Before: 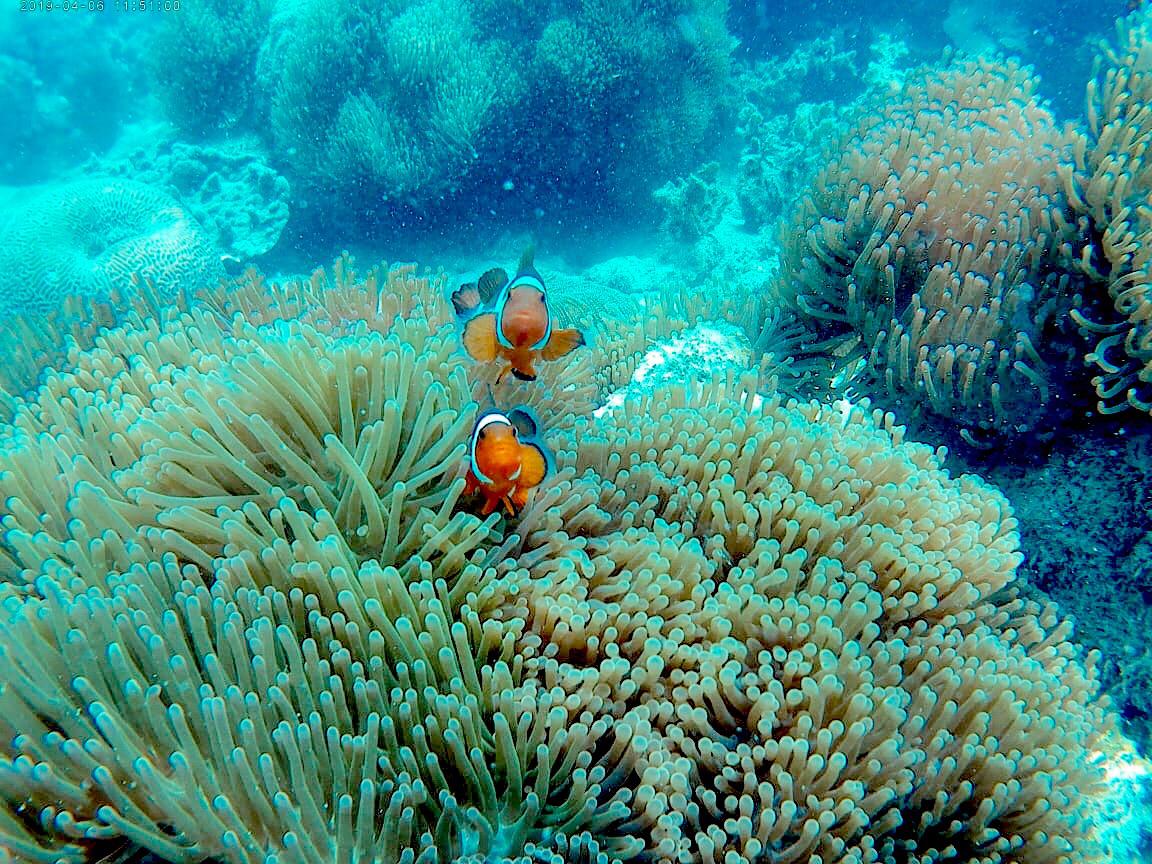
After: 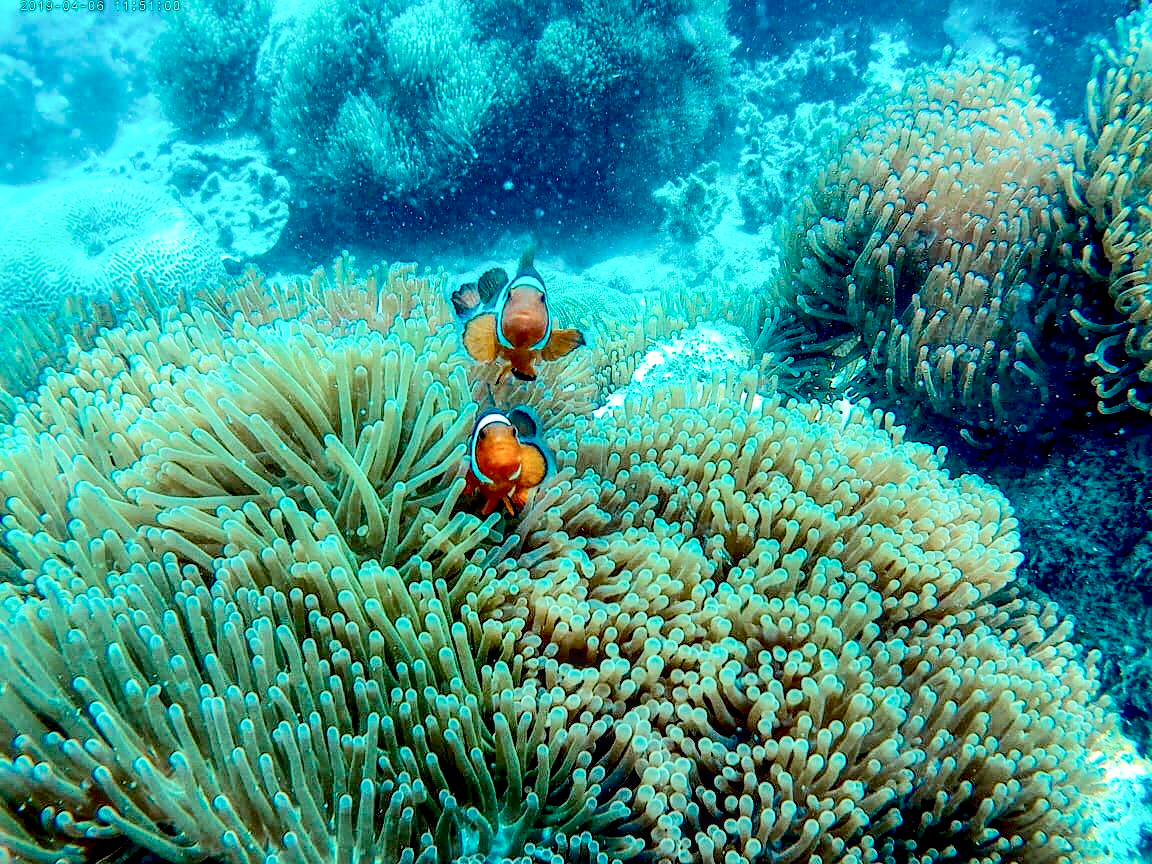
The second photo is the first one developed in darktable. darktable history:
velvia: on, module defaults
contrast brightness saturation: contrast 0.275
local contrast: on, module defaults
